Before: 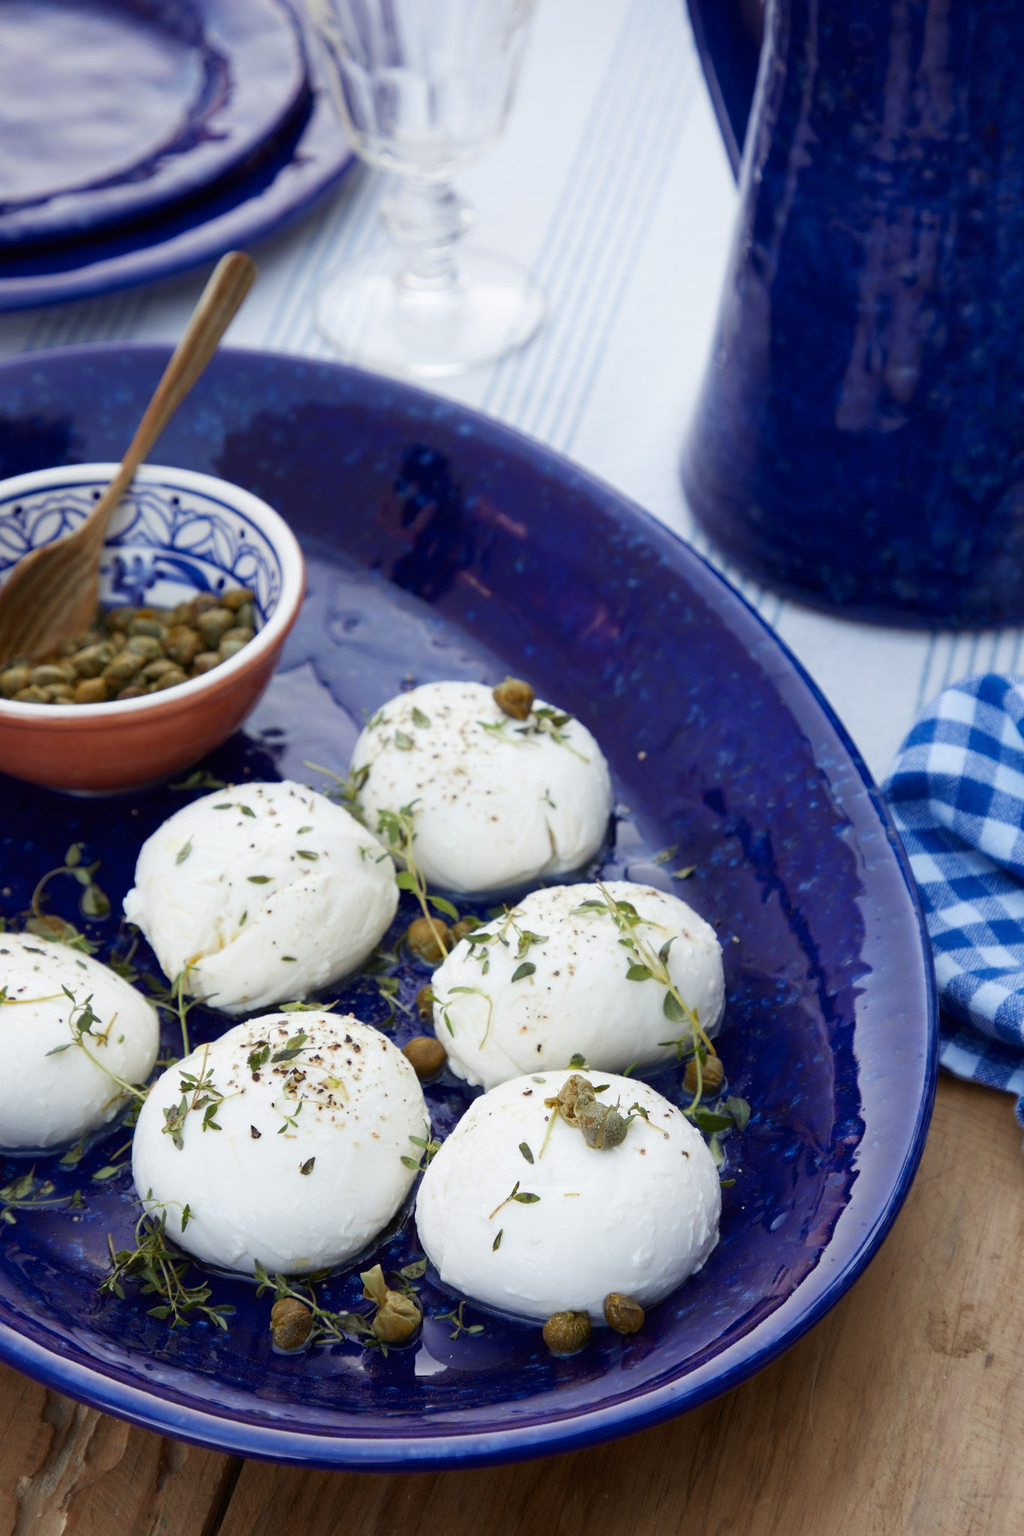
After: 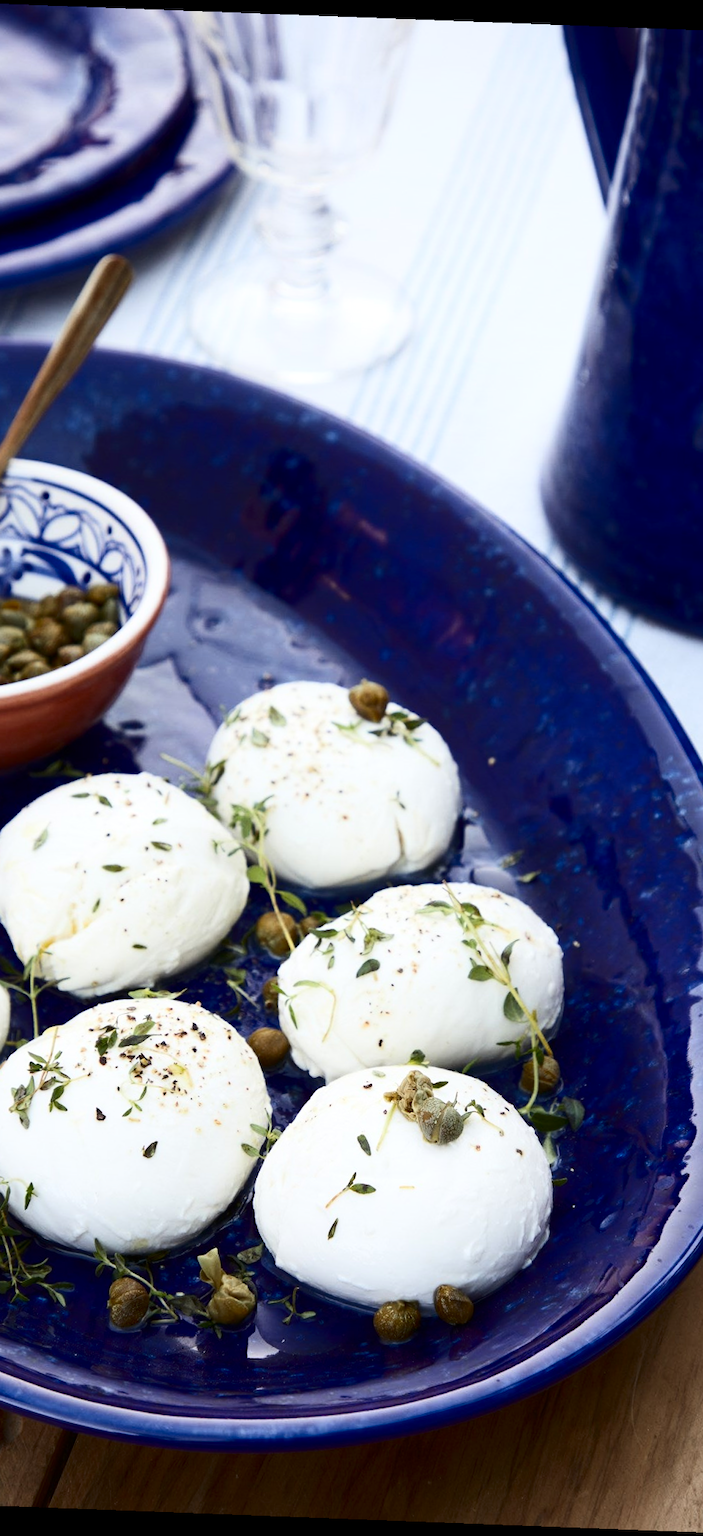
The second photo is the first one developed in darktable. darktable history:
crop and rotate: left 15.546%, right 17.787%
contrast brightness saturation: contrast 0.28
rotate and perspective: rotation 2.17°, automatic cropping off
exposure: exposure 0.131 EV, compensate highlight preservation false
